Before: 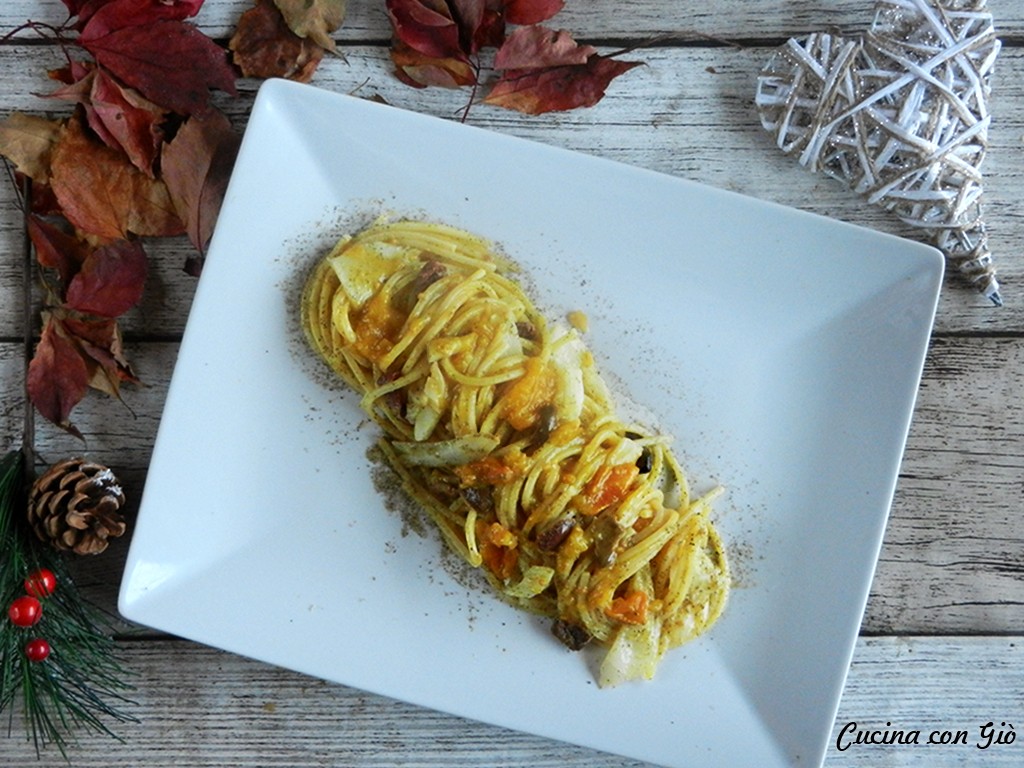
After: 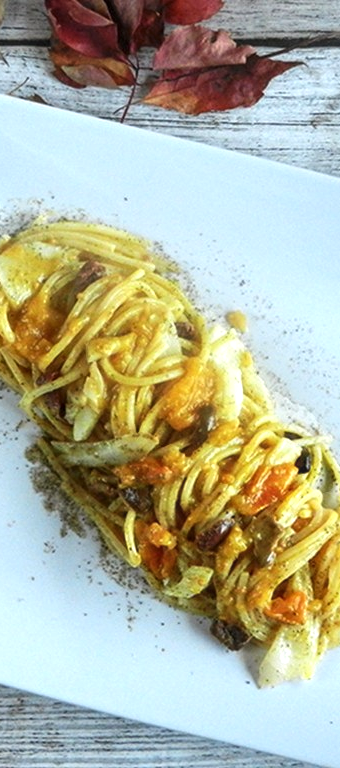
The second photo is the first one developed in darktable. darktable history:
crop: left 33.36%, right 33.36%
exposure: black level correction -0.002, exposure 0.54 EV, compensate highlight preservation false
local contrast: on, module defaults
